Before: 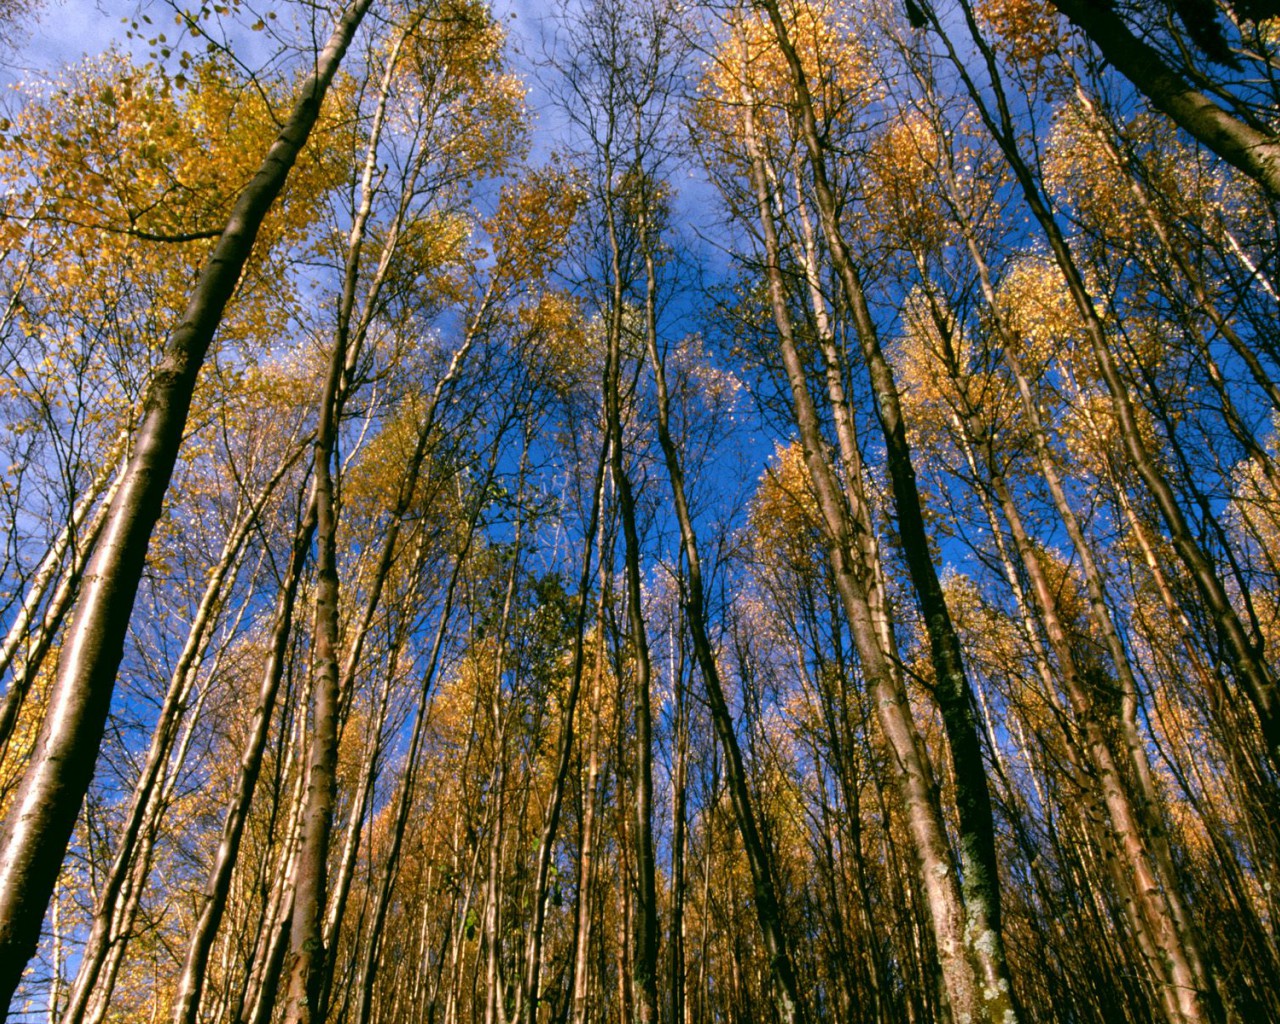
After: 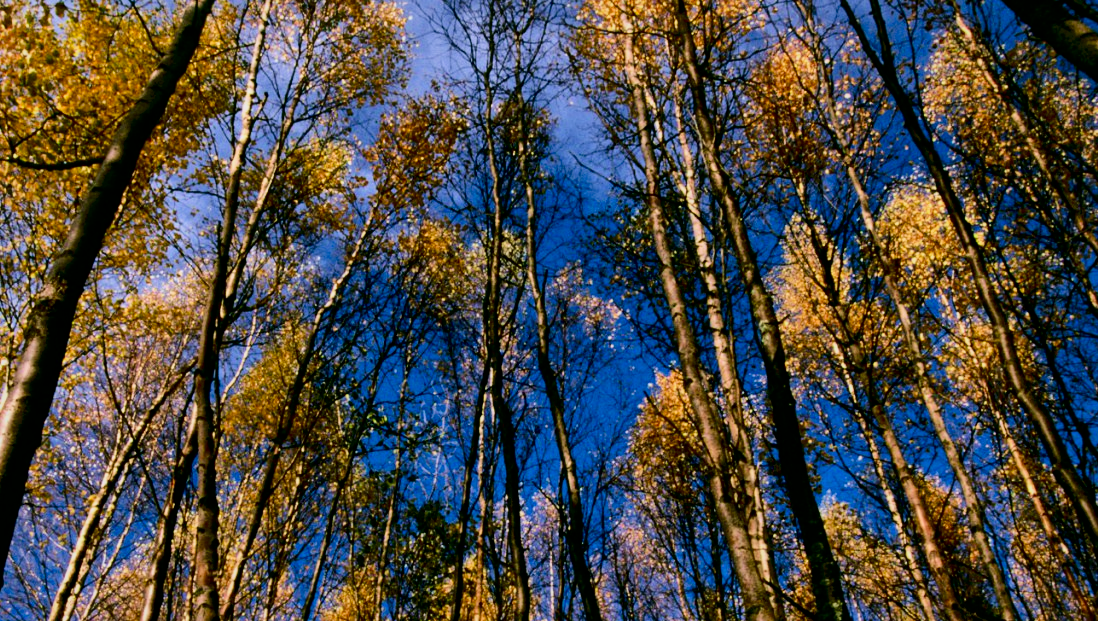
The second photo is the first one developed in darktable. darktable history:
velvia: on, module defaults
contrast brightness saturation: contrast 0.186, brightness -0.1, saturation 0.21
local contrast: mode bilateral grid, contrast 26, coarseness 60, detail 152%, midtone range 0.2
filmic rgb: black relative exposure -7.65 EV, white relative exposure 4.56 EV, hardness 3.61
crop and rotate: left 9.377%, top 7.118%, right 4.806%, bottom 32.193%
